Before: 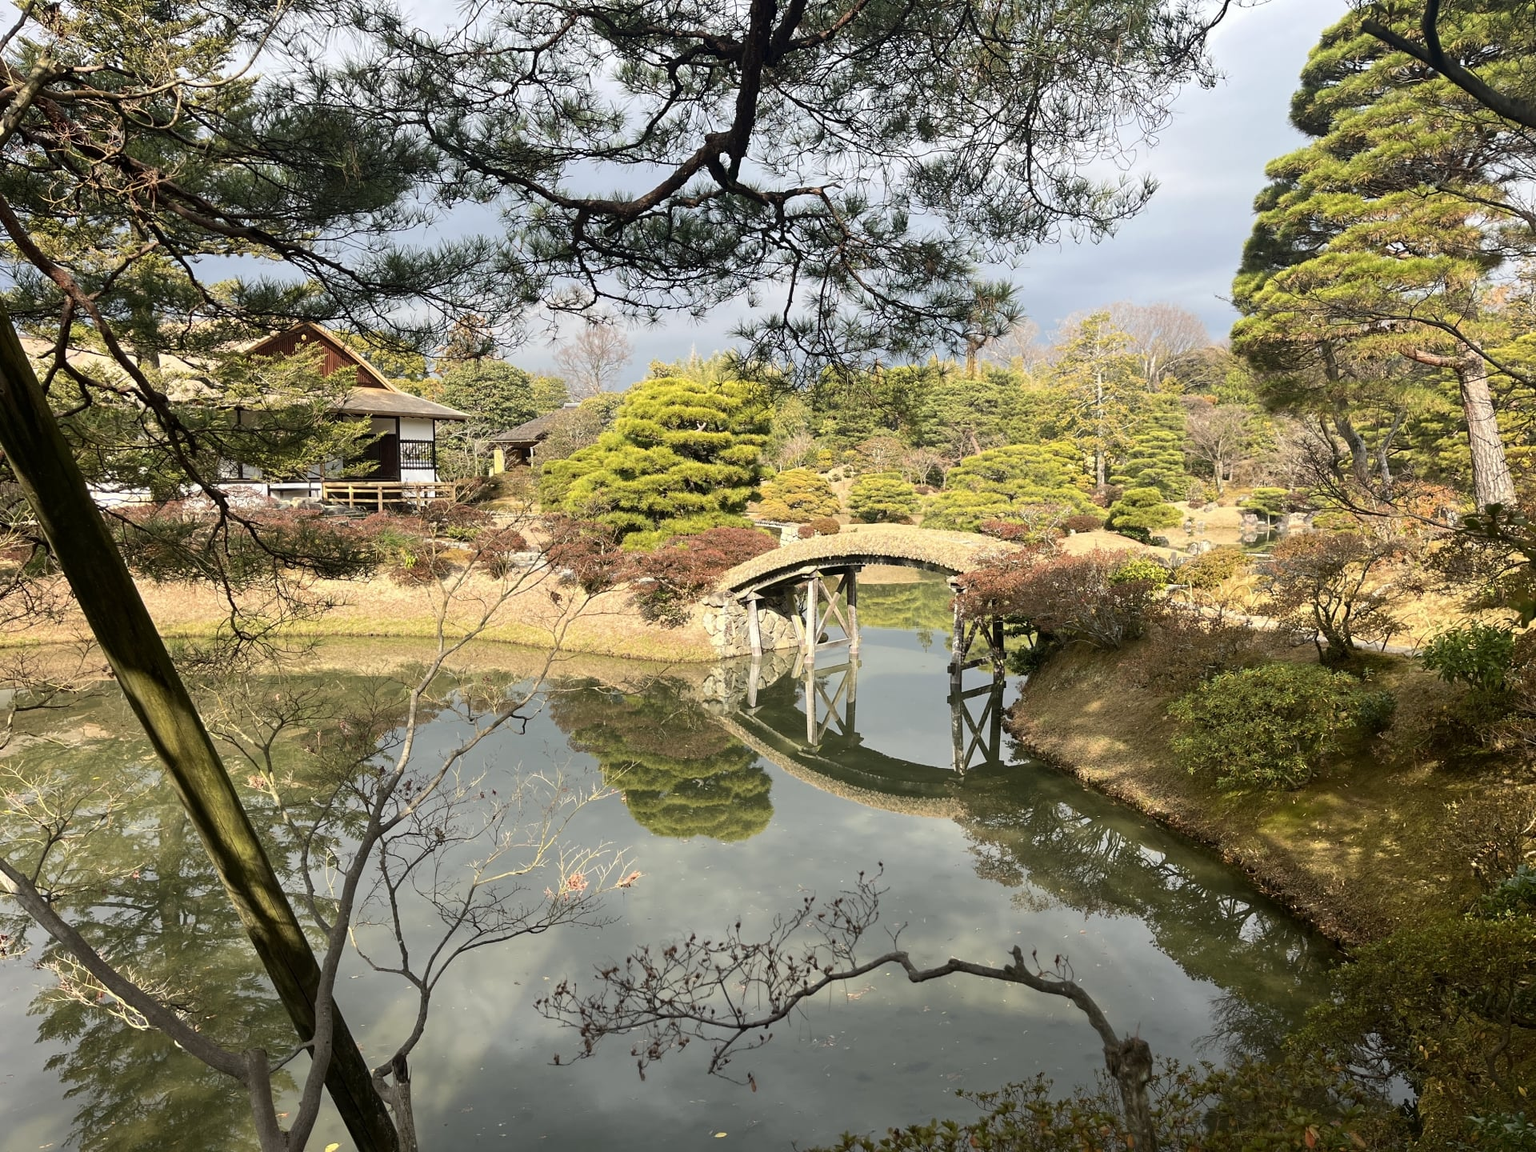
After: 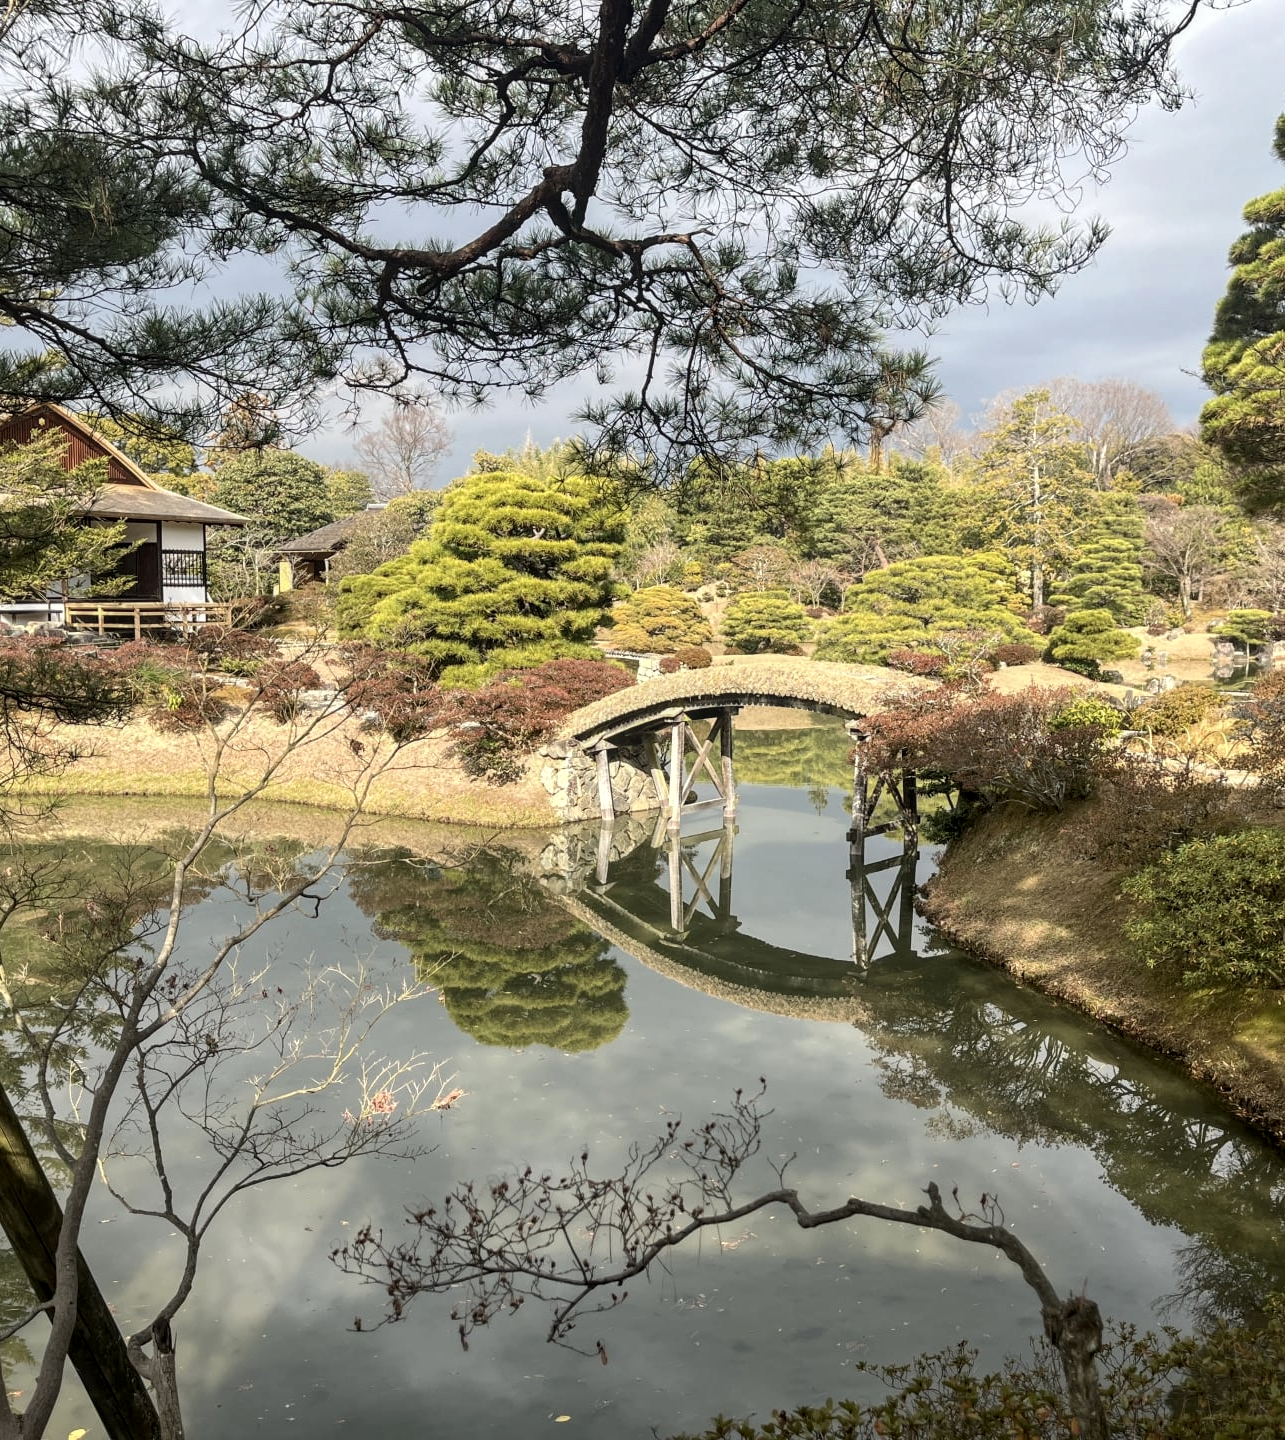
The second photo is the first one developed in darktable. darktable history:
contrast brightness saturation: saturation -0.061
crop and rotate: left 17.613%, right 15.424%
local contrast: on, module defaults
